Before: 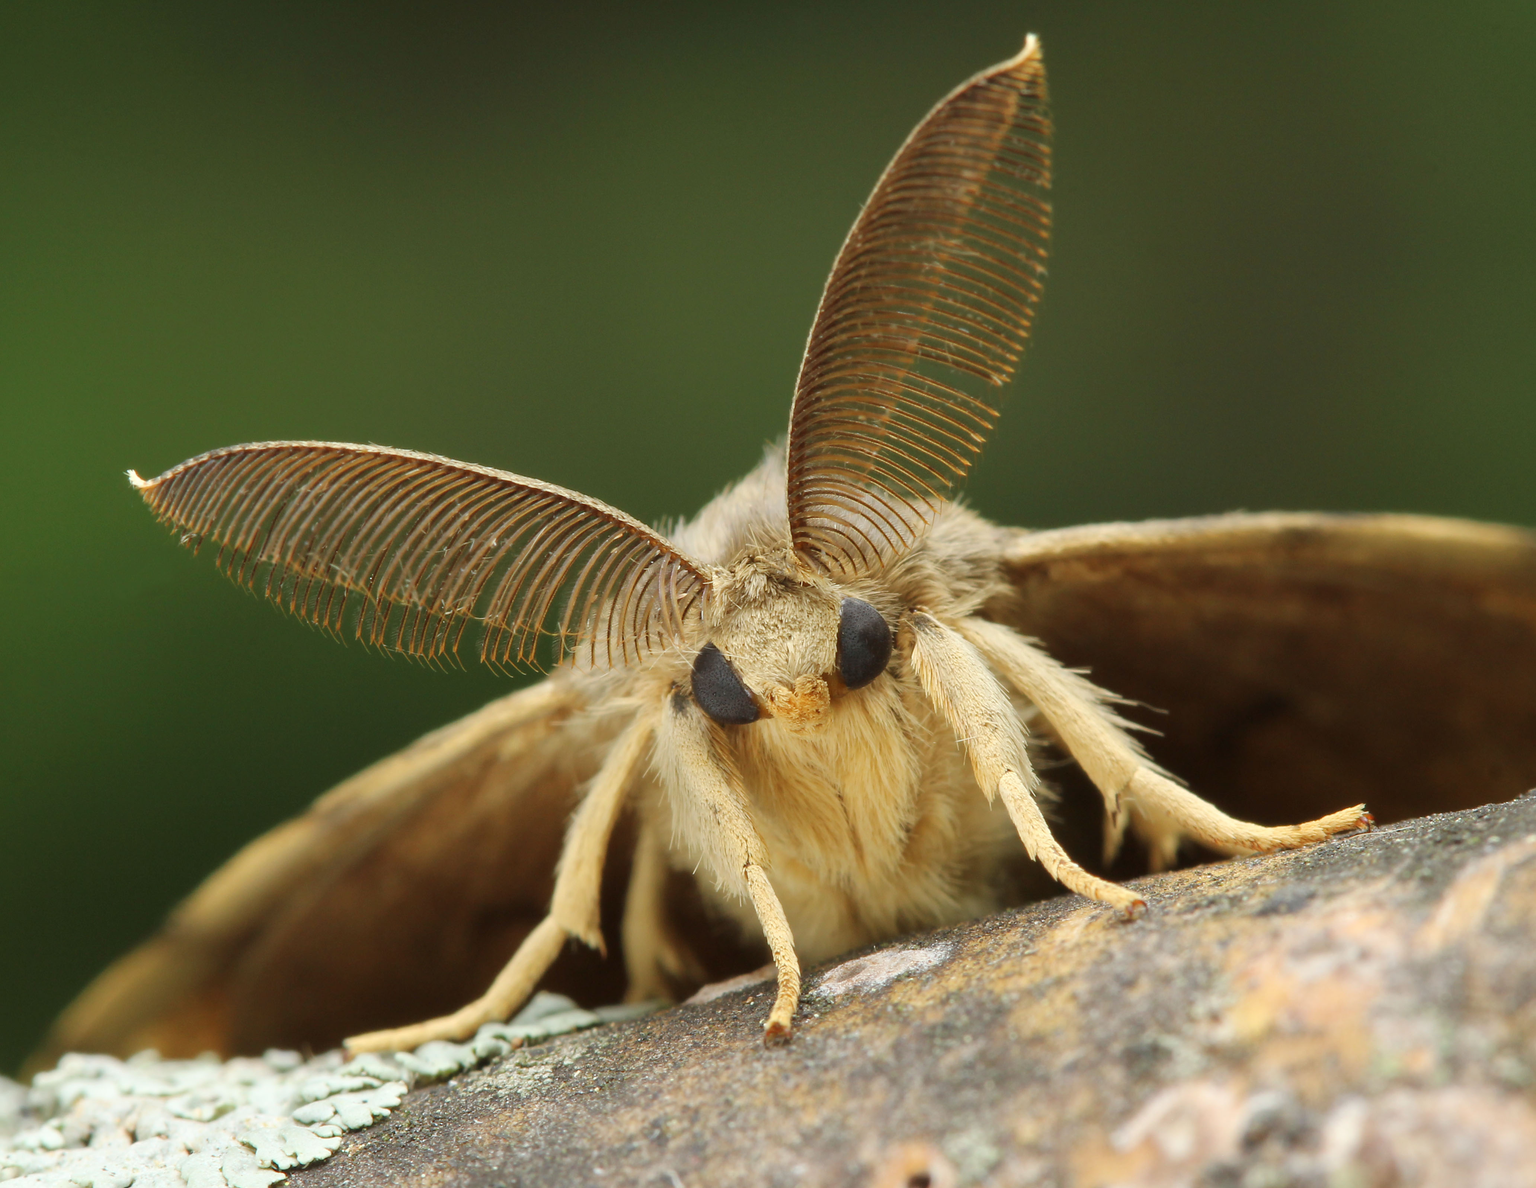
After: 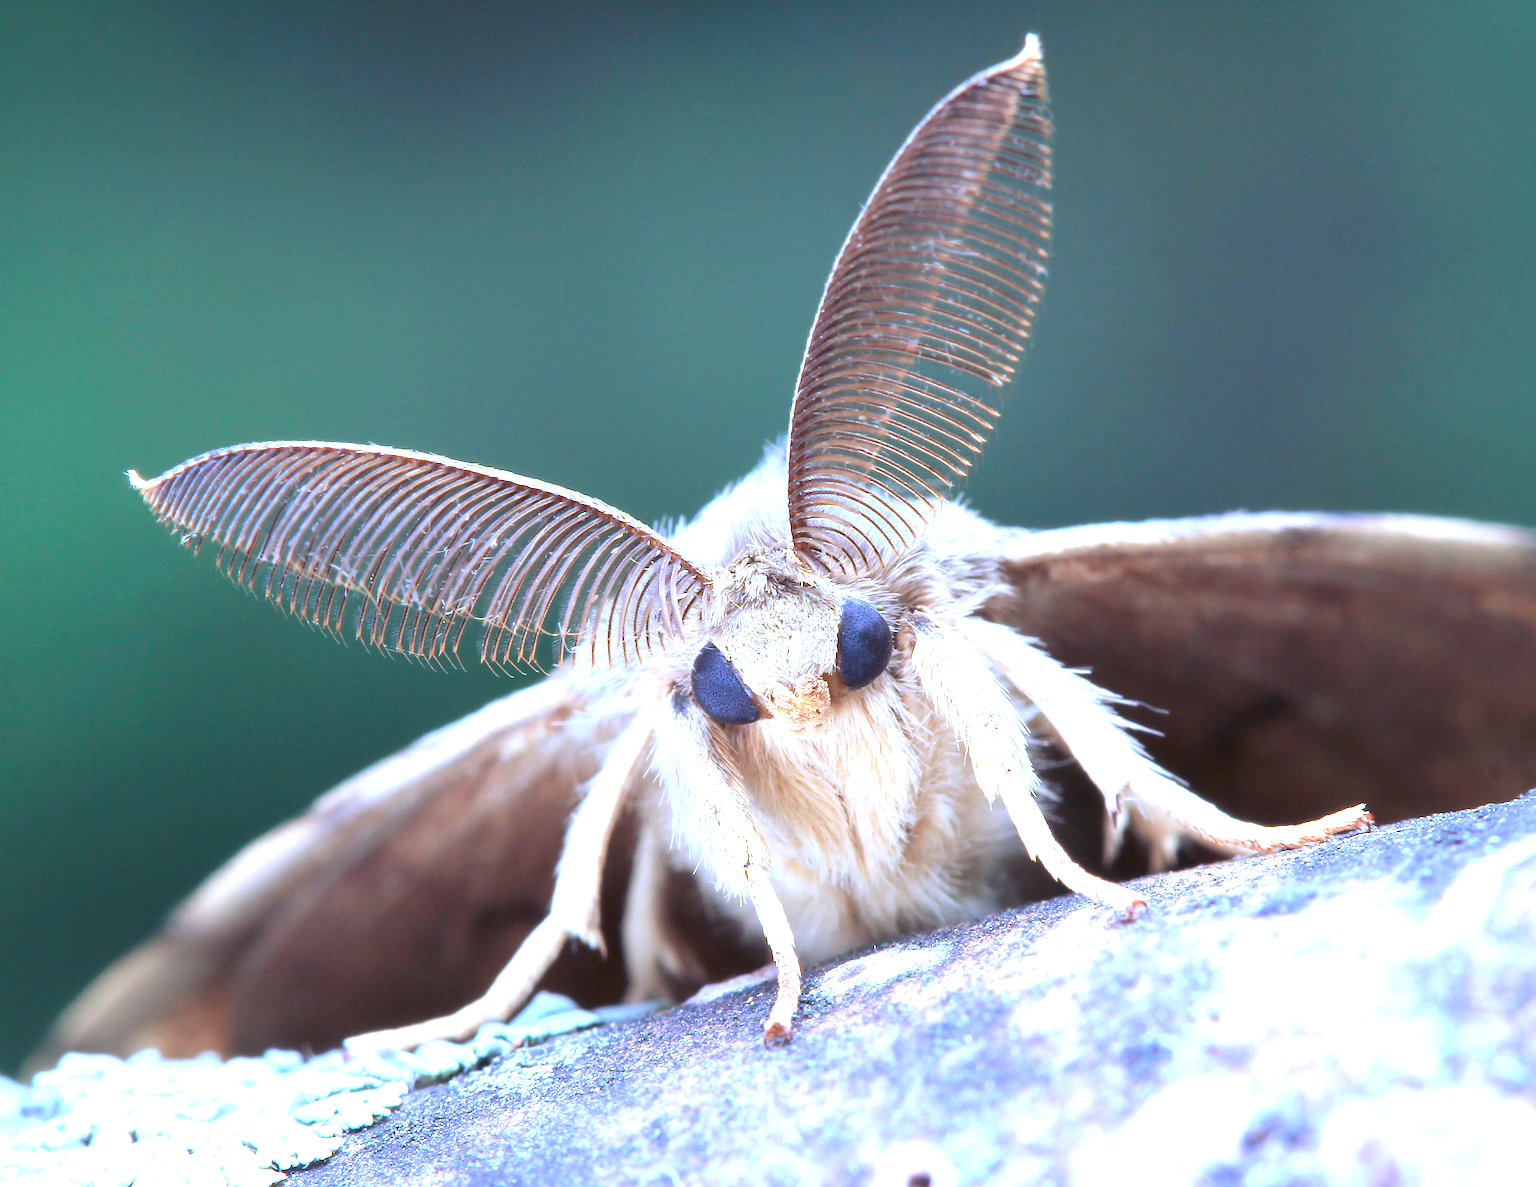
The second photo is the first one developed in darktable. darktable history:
exposure: black level correction 0.001, exposure 1.3 EV, compensate highlight preservation false
sharpen: on, module defaults
color calibration: output R [1.063, -0.012, -0.003, 0], output B [-0.079, 0.047, 1, 0], illuminant custom, x 0.46, y 0.43, temperature 2642.66 K
